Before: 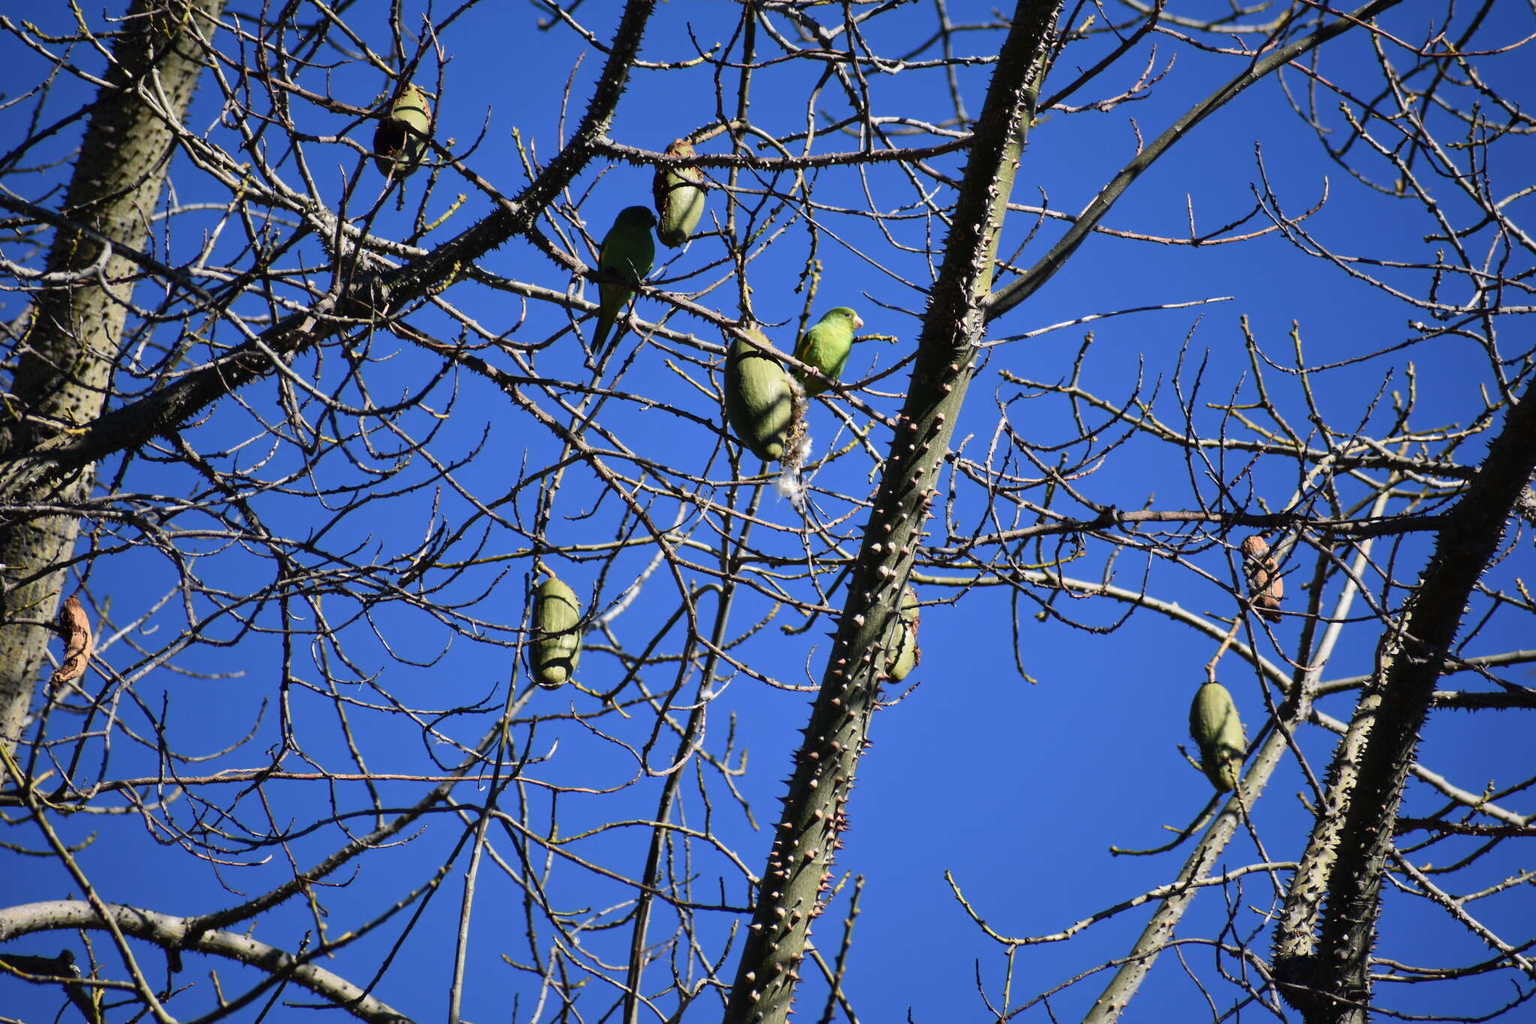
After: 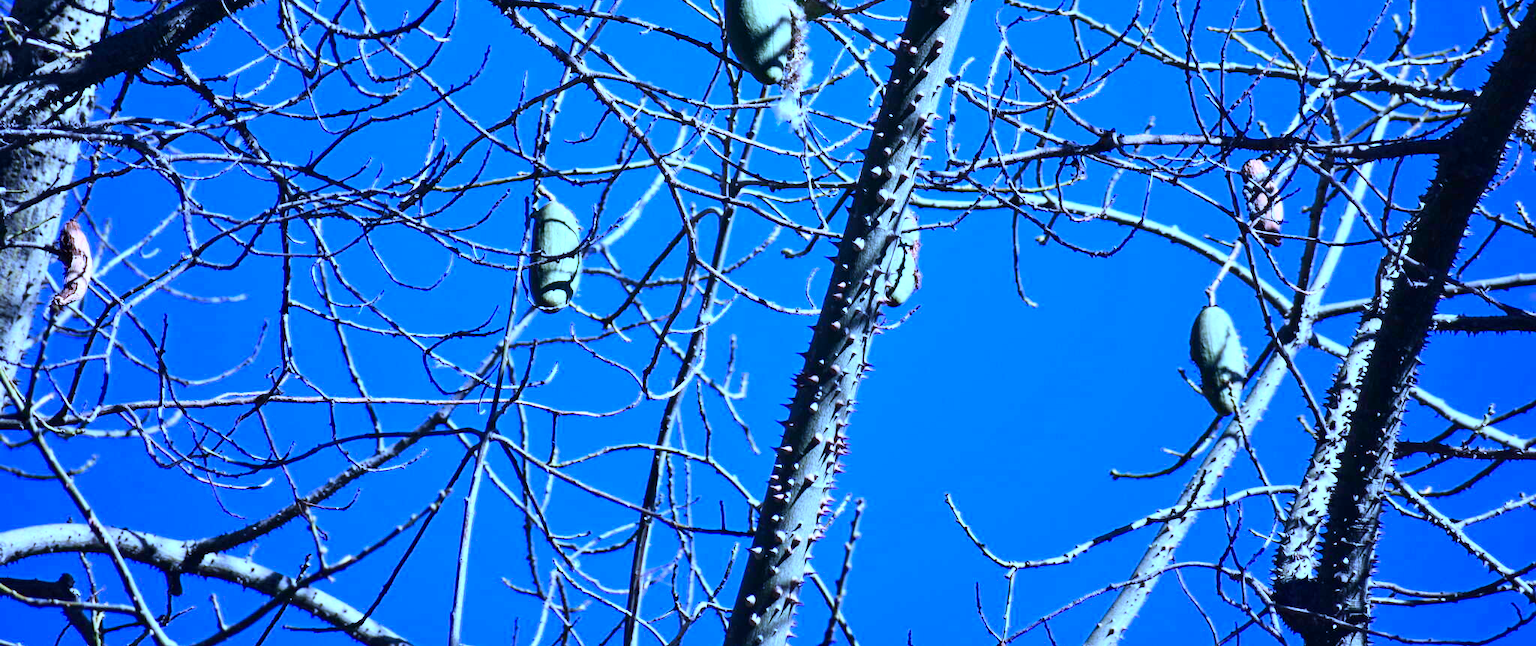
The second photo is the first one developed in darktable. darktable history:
crop and rotate: top 36.828%
exposure: black level correction 0, exposure 0.684 EV, compensate exposure bias true, compensate highlight preservation false
tone curve: curves: ch0 [(0, 0) (0.004, 0.001) (0.133, 0.112) (0.325, 0.362) (0.832, 0.893) (1, 1)], color space Lab, independent channels, preserve colors none
color calibration: illuminant custom, x 0.459, y 0.43, temperature 2627.95 K
